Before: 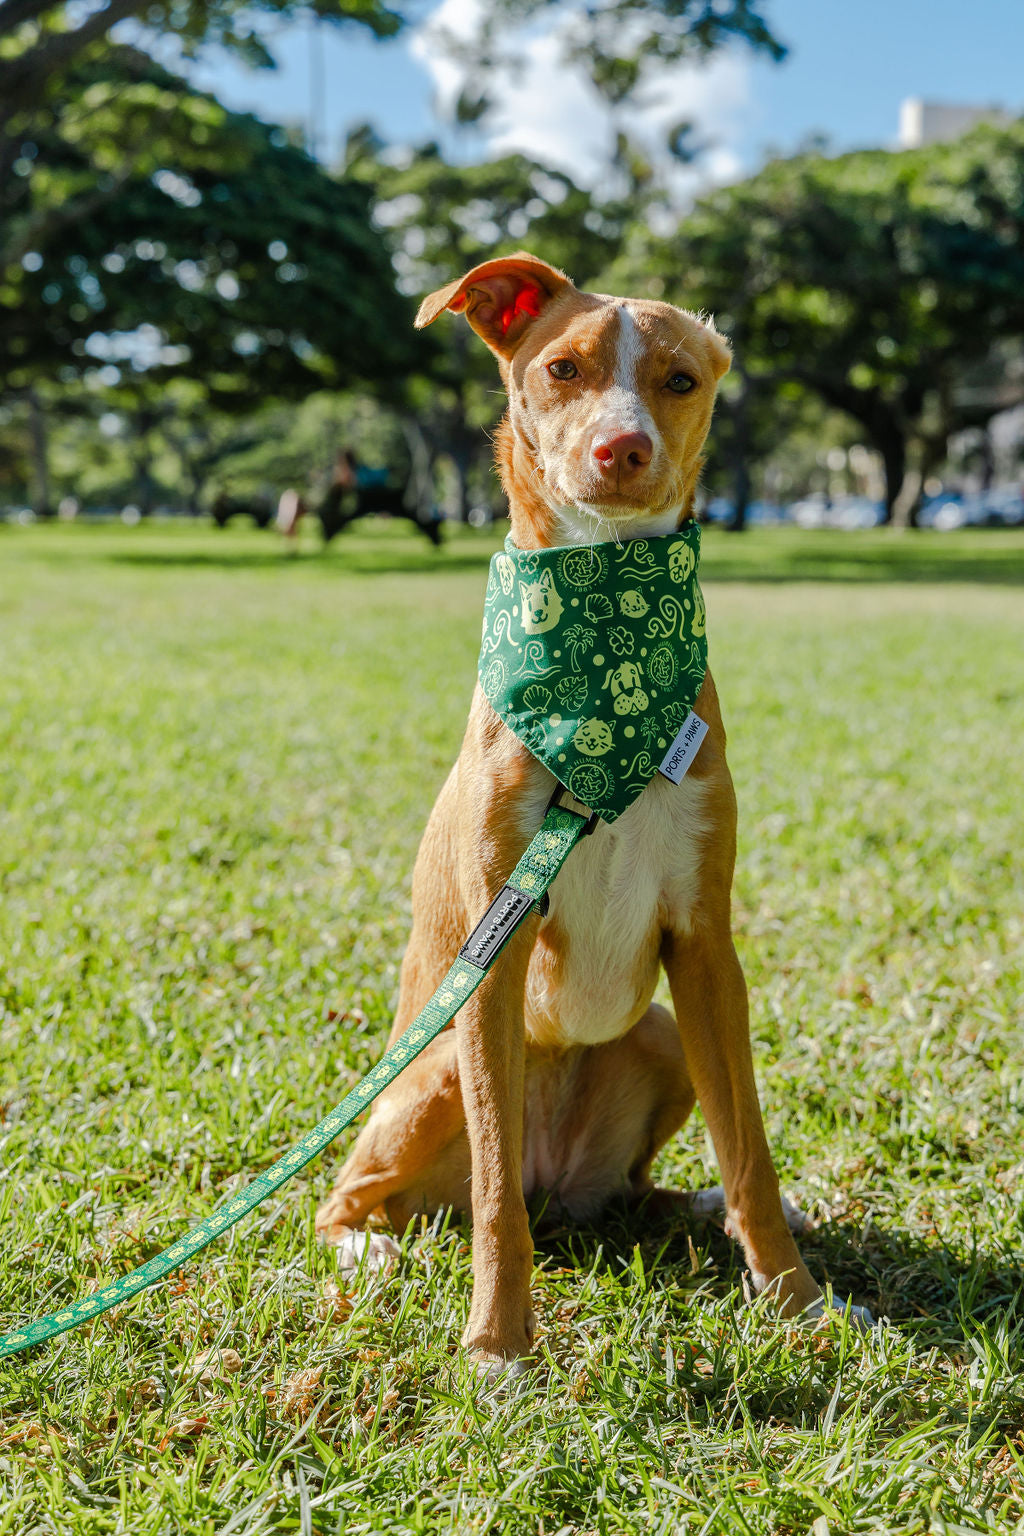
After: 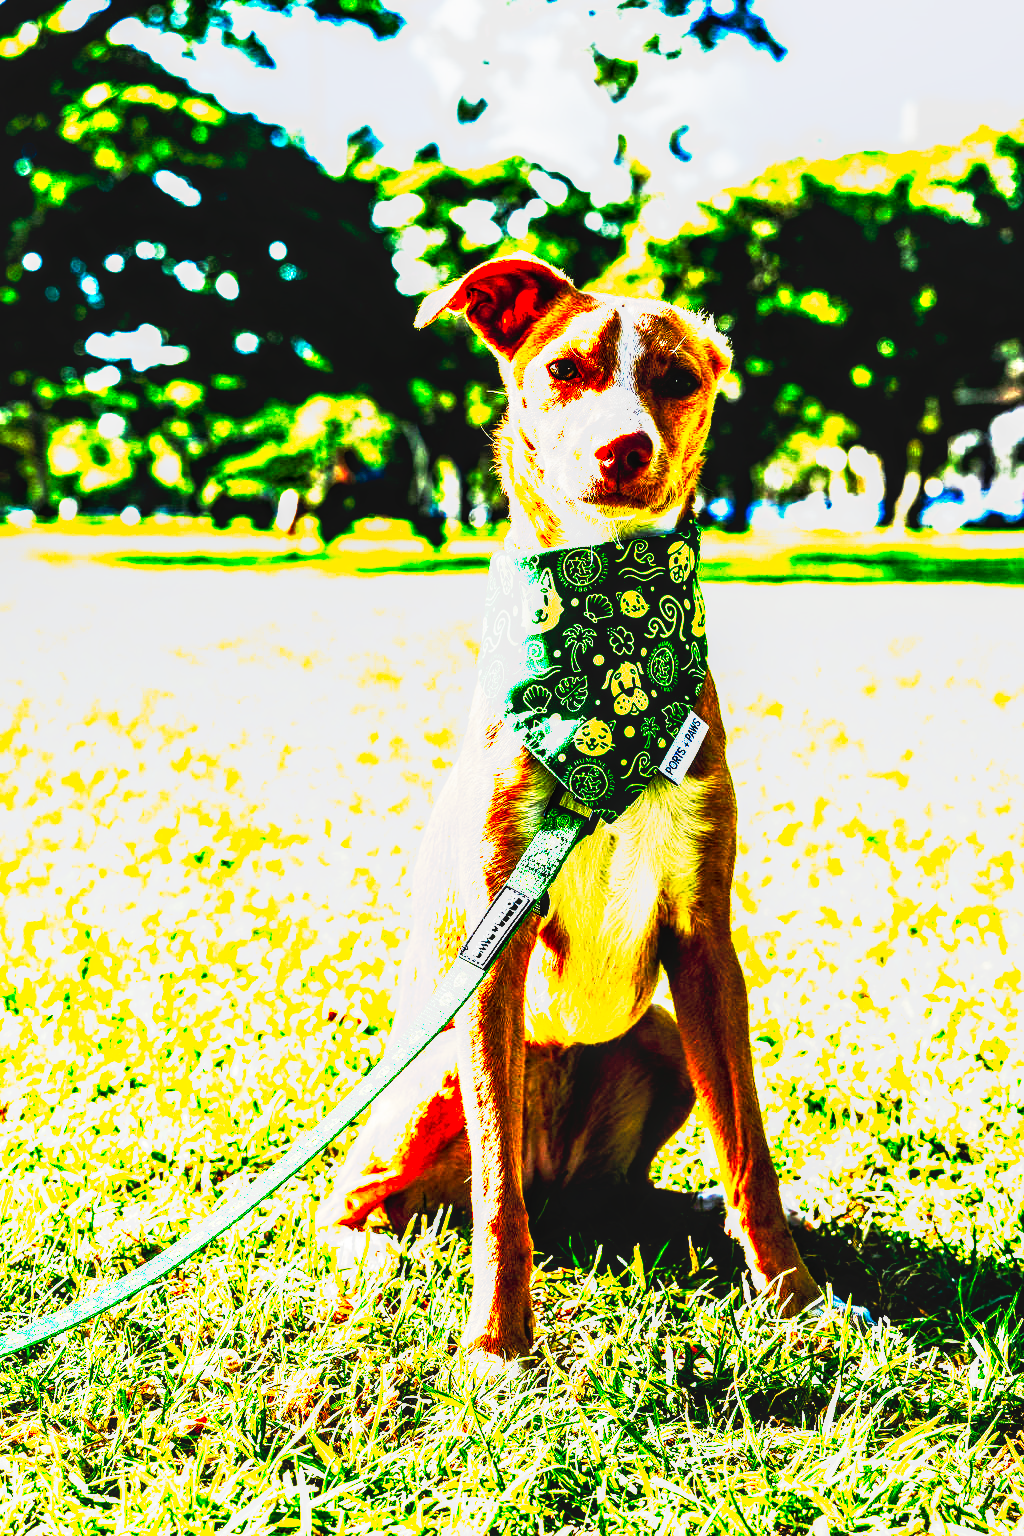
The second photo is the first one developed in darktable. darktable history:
tone curve: curves: ch0 [(0, 0) (0.003, 0.001) (0.011, 0.003) (0.025, 0.003) (0.044, 0.003) (0.069, 0.003) (0.1, 0.006) (0.136, 0.007) (0.177, 0.009) (0.224, 0.007) (0.277, 0.026) (0.335, 0.126) (0.399, 0.254) (0.468, 0.493) (0.543, 0.892) (0.623, 0.984) (0.709, 0.979) (0.801, 0.979) (0.898, 0.982) (1, 1)], preserve colors none
exposure: black level correction 0.001, exposure 0.499 EV, compensate exposure bias true, compensate highlight preservation false
local contrast: on, module defaults
